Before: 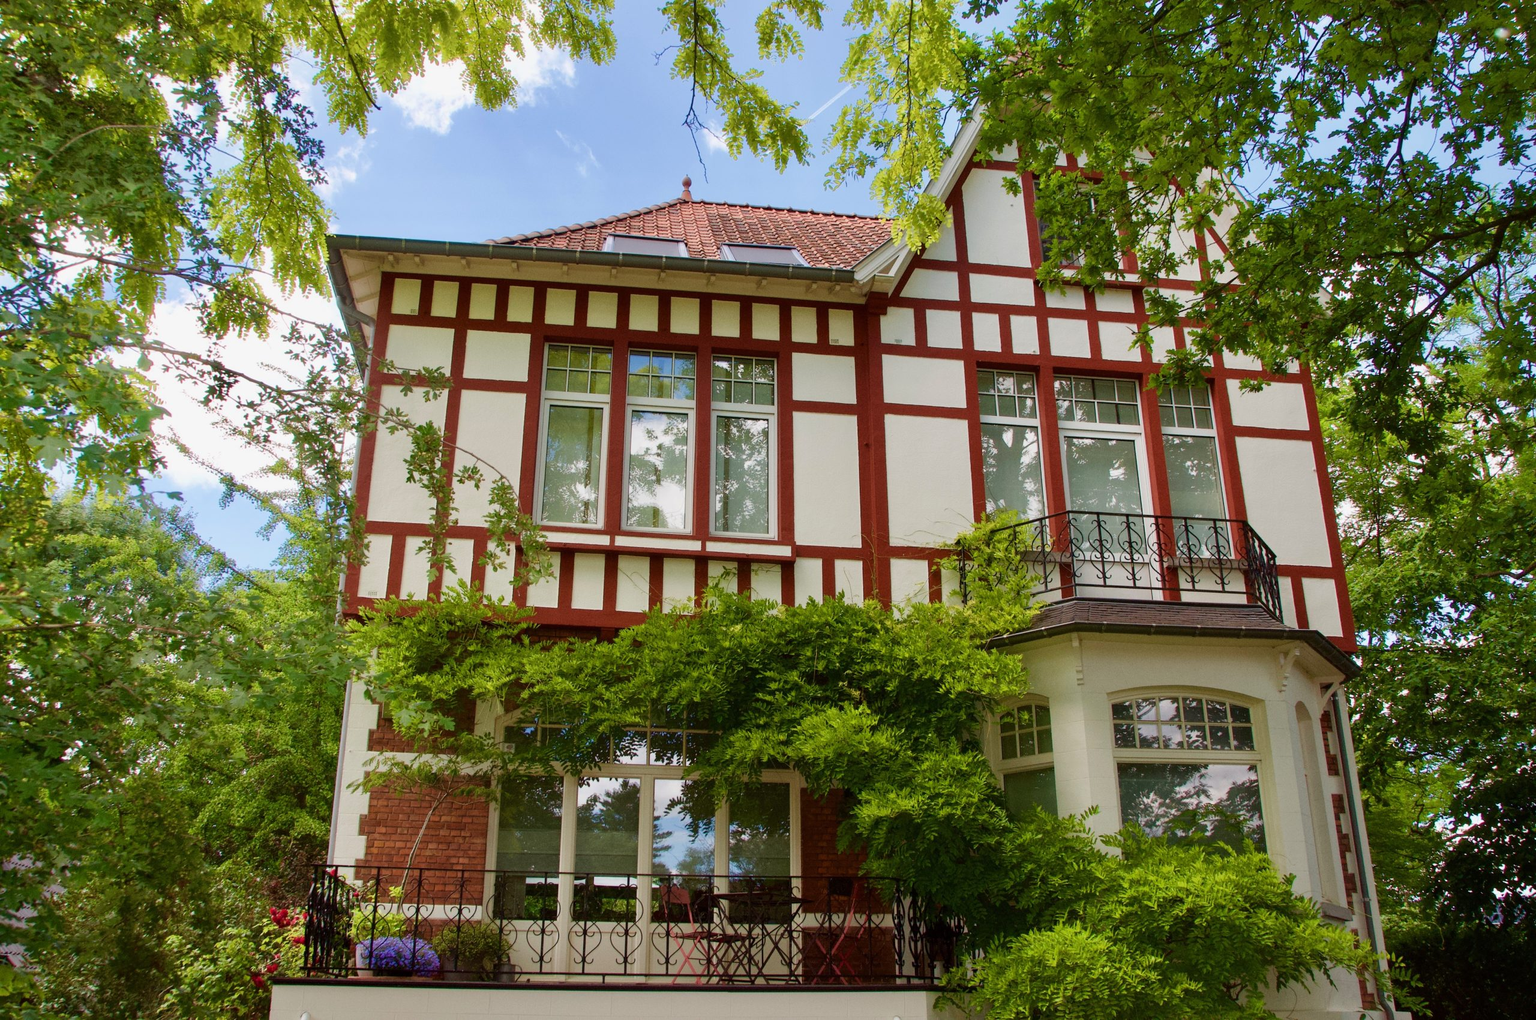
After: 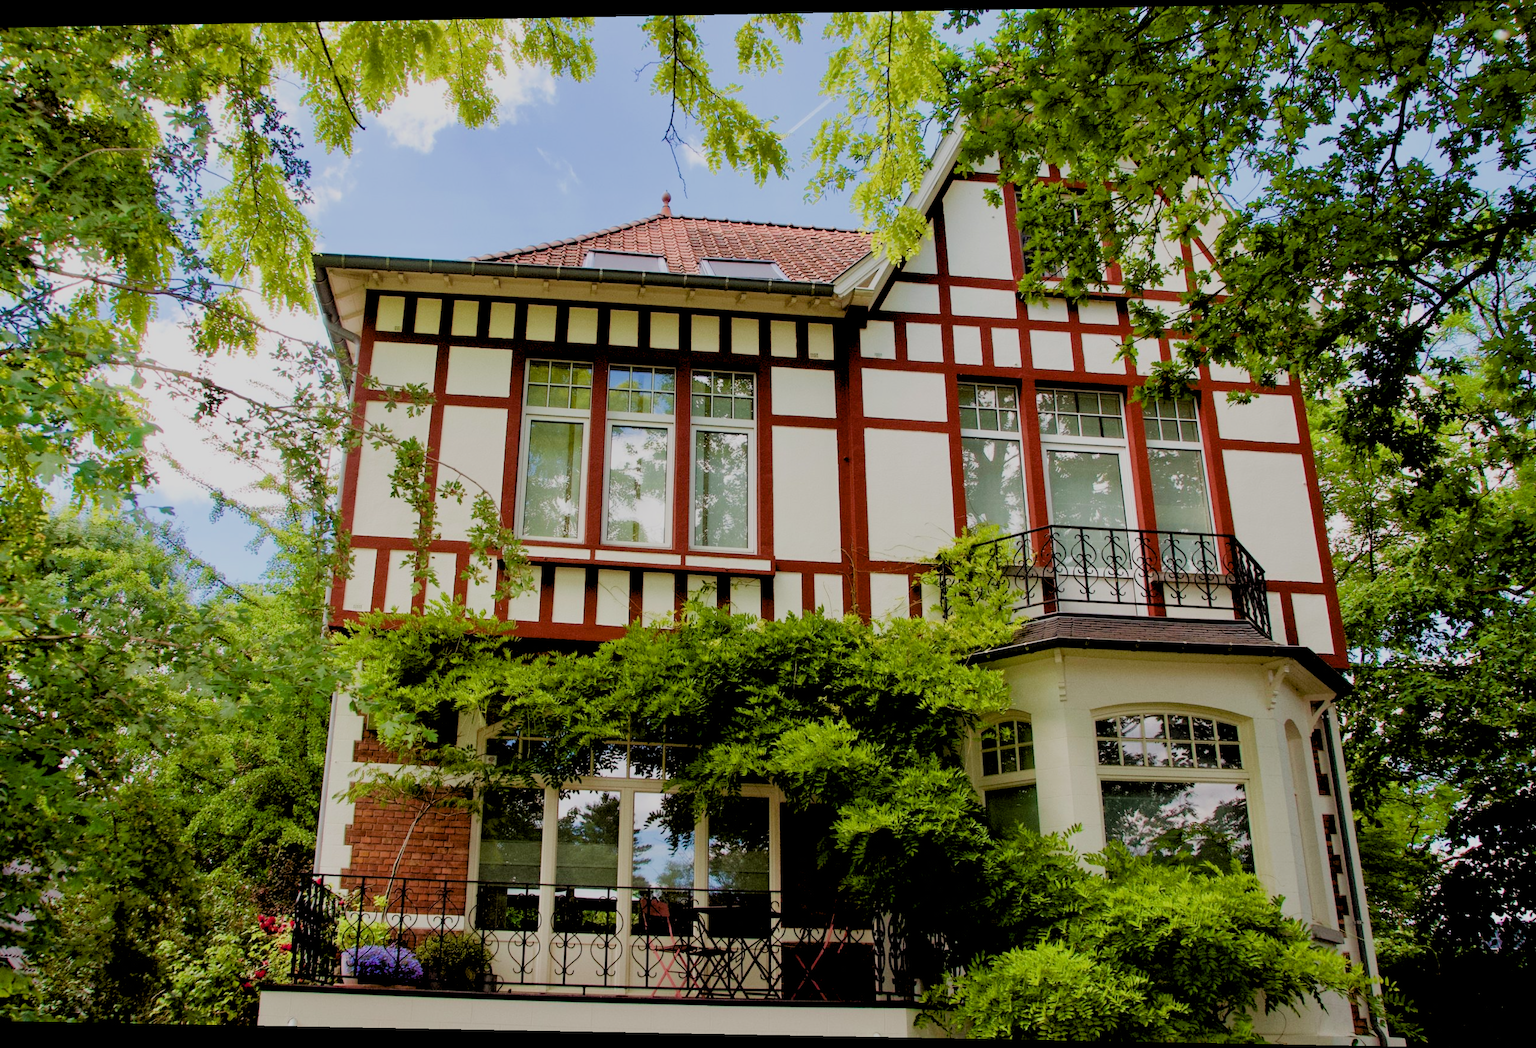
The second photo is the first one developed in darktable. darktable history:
rotate and perspective: lens shift (horizontal) -0.055, automatic cropping off
exposure: black level correction 0.01, exposure 0.011 EV, compensate highlight preservation false
rgb levels: levels [[0.013, 0.434, 0.89], [0, 0.5, 1], [0, 0.5, 1]]
filmic rgb: black relative exposure -16 EV, white relative exposure 6.12 EV, hardness 5.22
